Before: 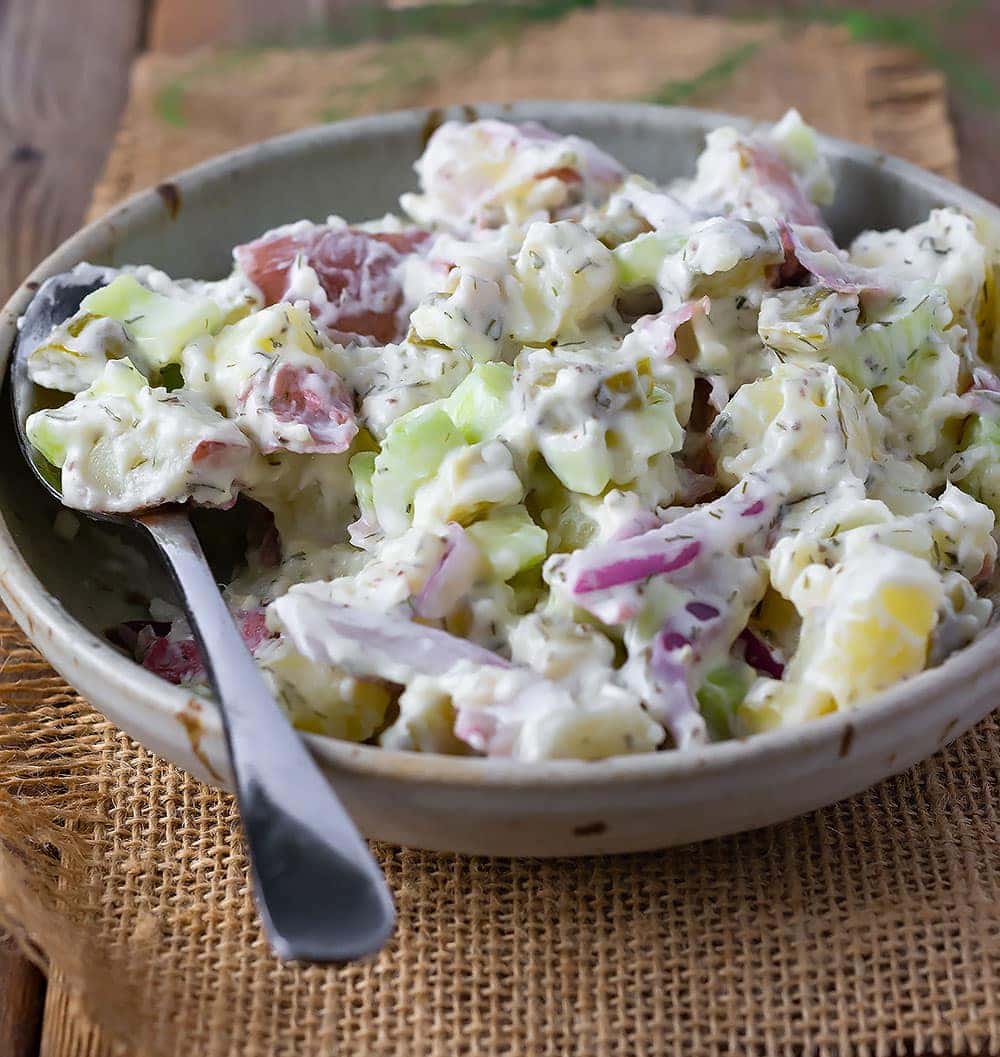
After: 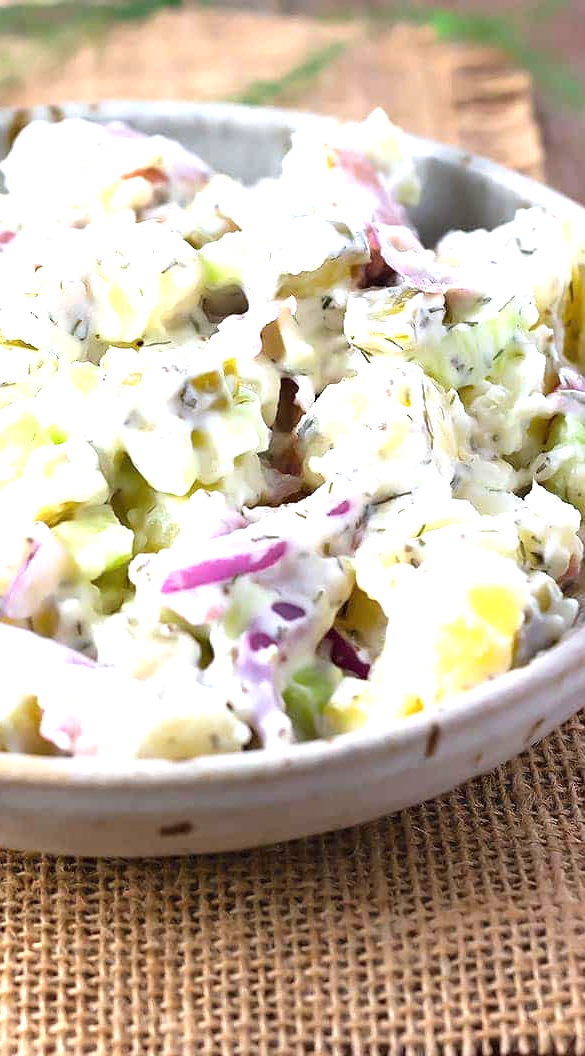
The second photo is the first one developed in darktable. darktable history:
crop: left 41.402%
exposure: black level correction 0, exposure 1.388 EV, compensate exposure bias true, compensate highlight preservation false
